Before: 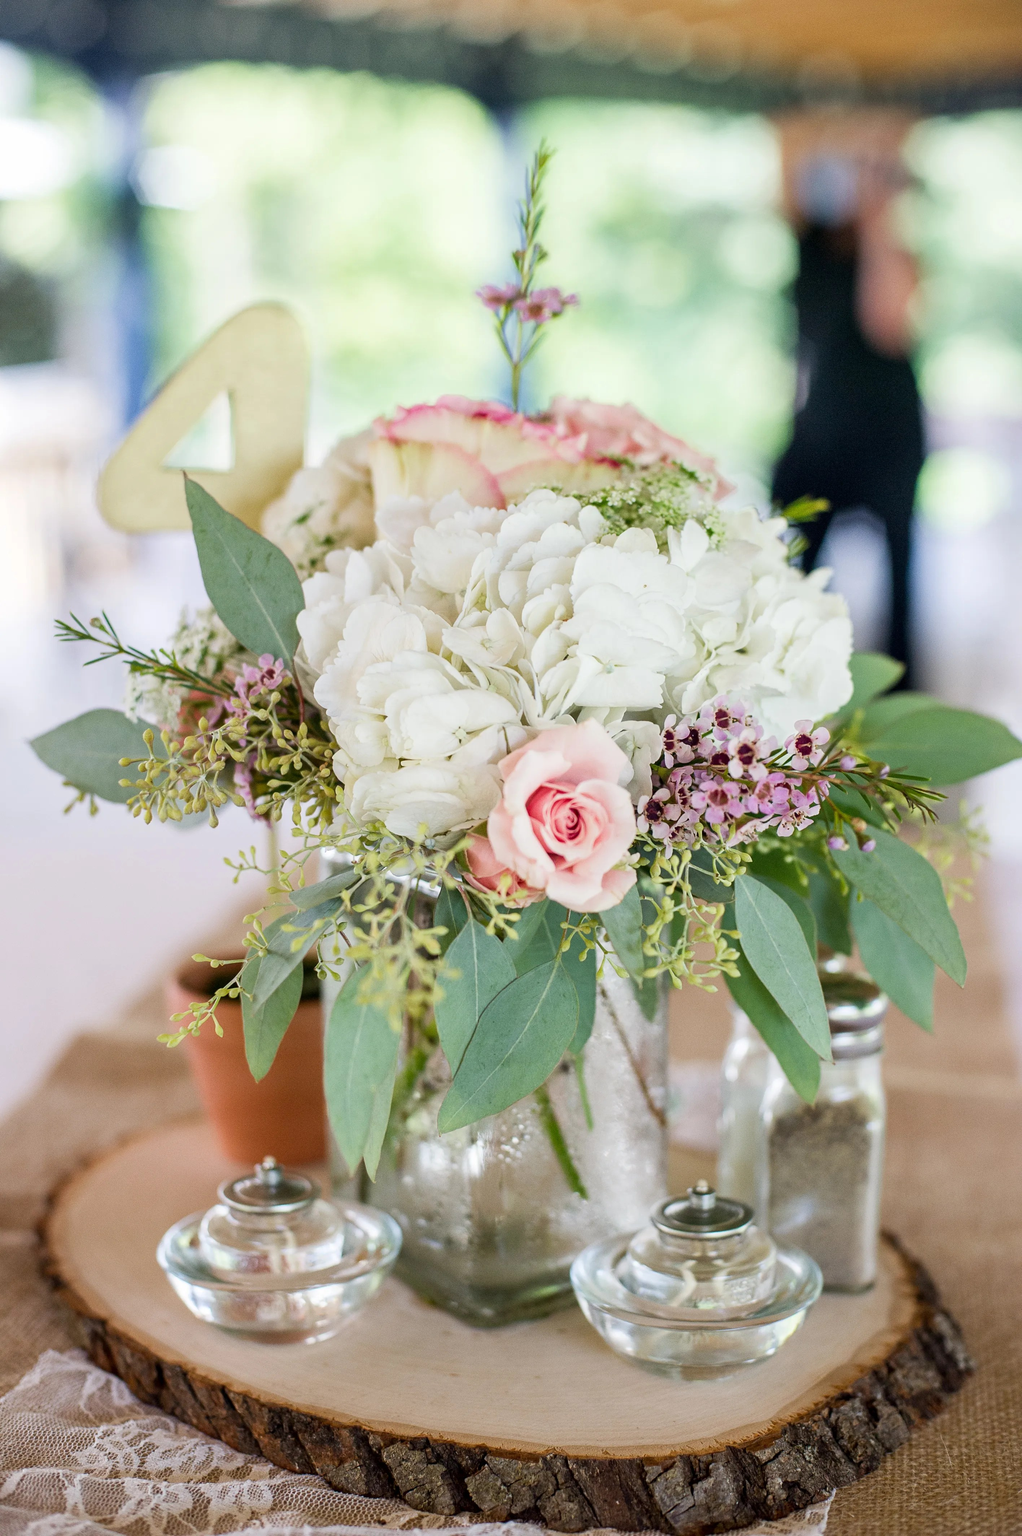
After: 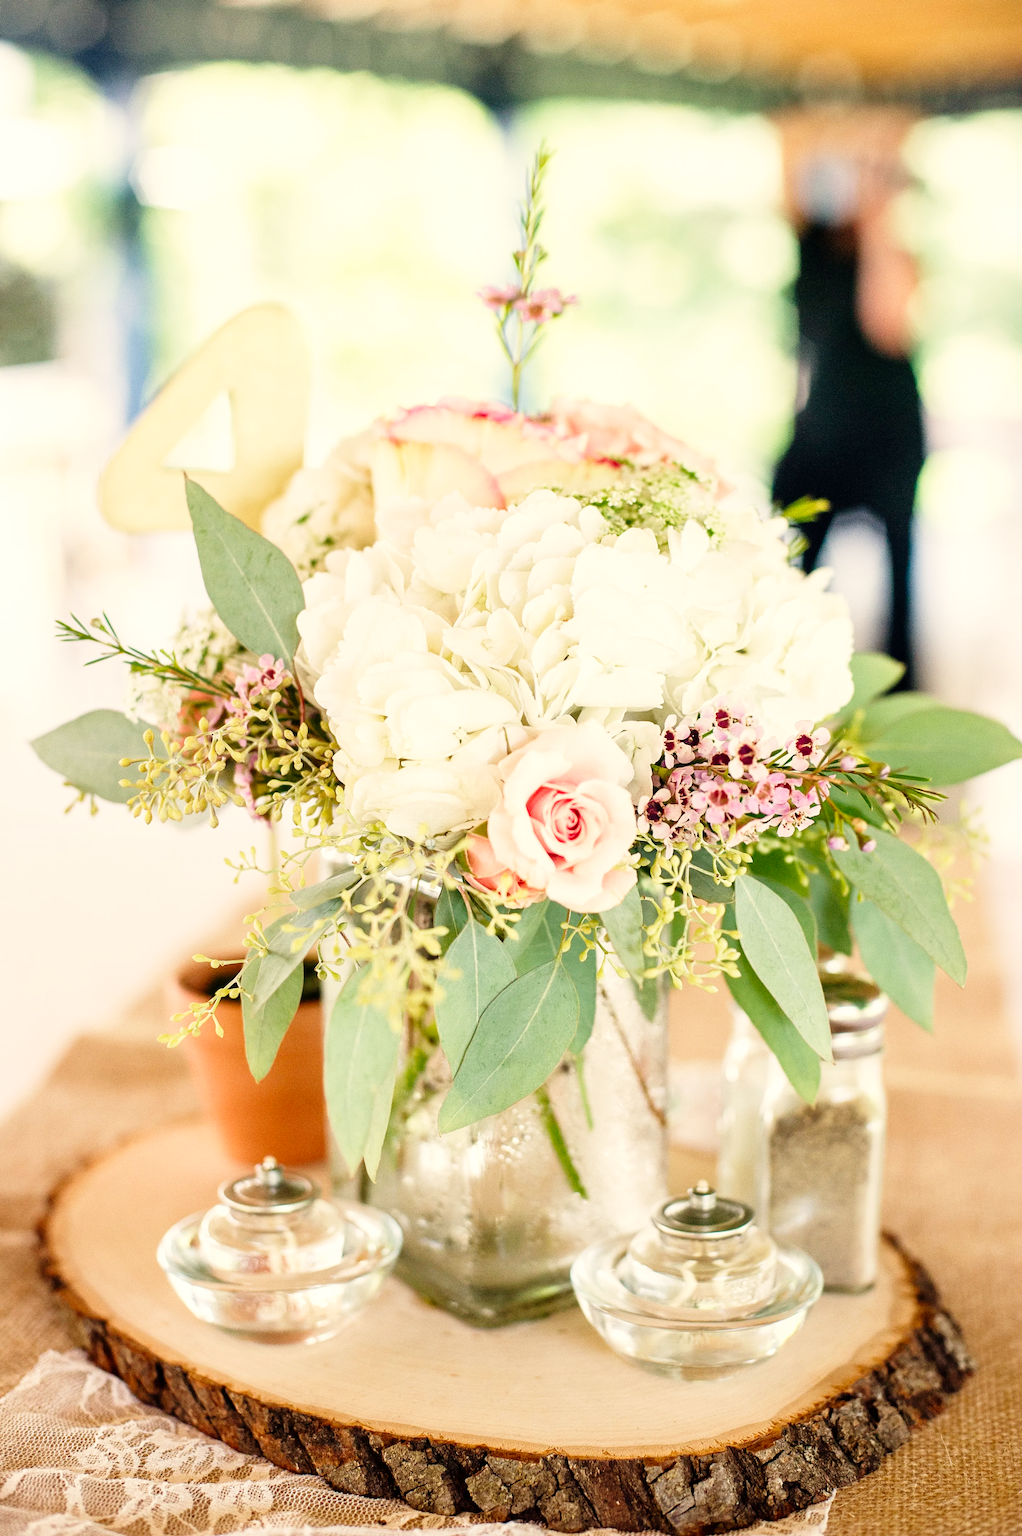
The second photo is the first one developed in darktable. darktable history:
white balance: red 1.123, blue 0.83
base curve: curves: ch0 [(0, 0) (0.008, 0.007) (0.022, 0.029) (0.048, 0.089) (0.092, 0.197) (0.191, 0.399) (0.275, 0.534) (0.357, 0.65) (0.477, 0.78) (0.542, 0.833) (0.799, 0.973) (1, 1)], preserve colors none
